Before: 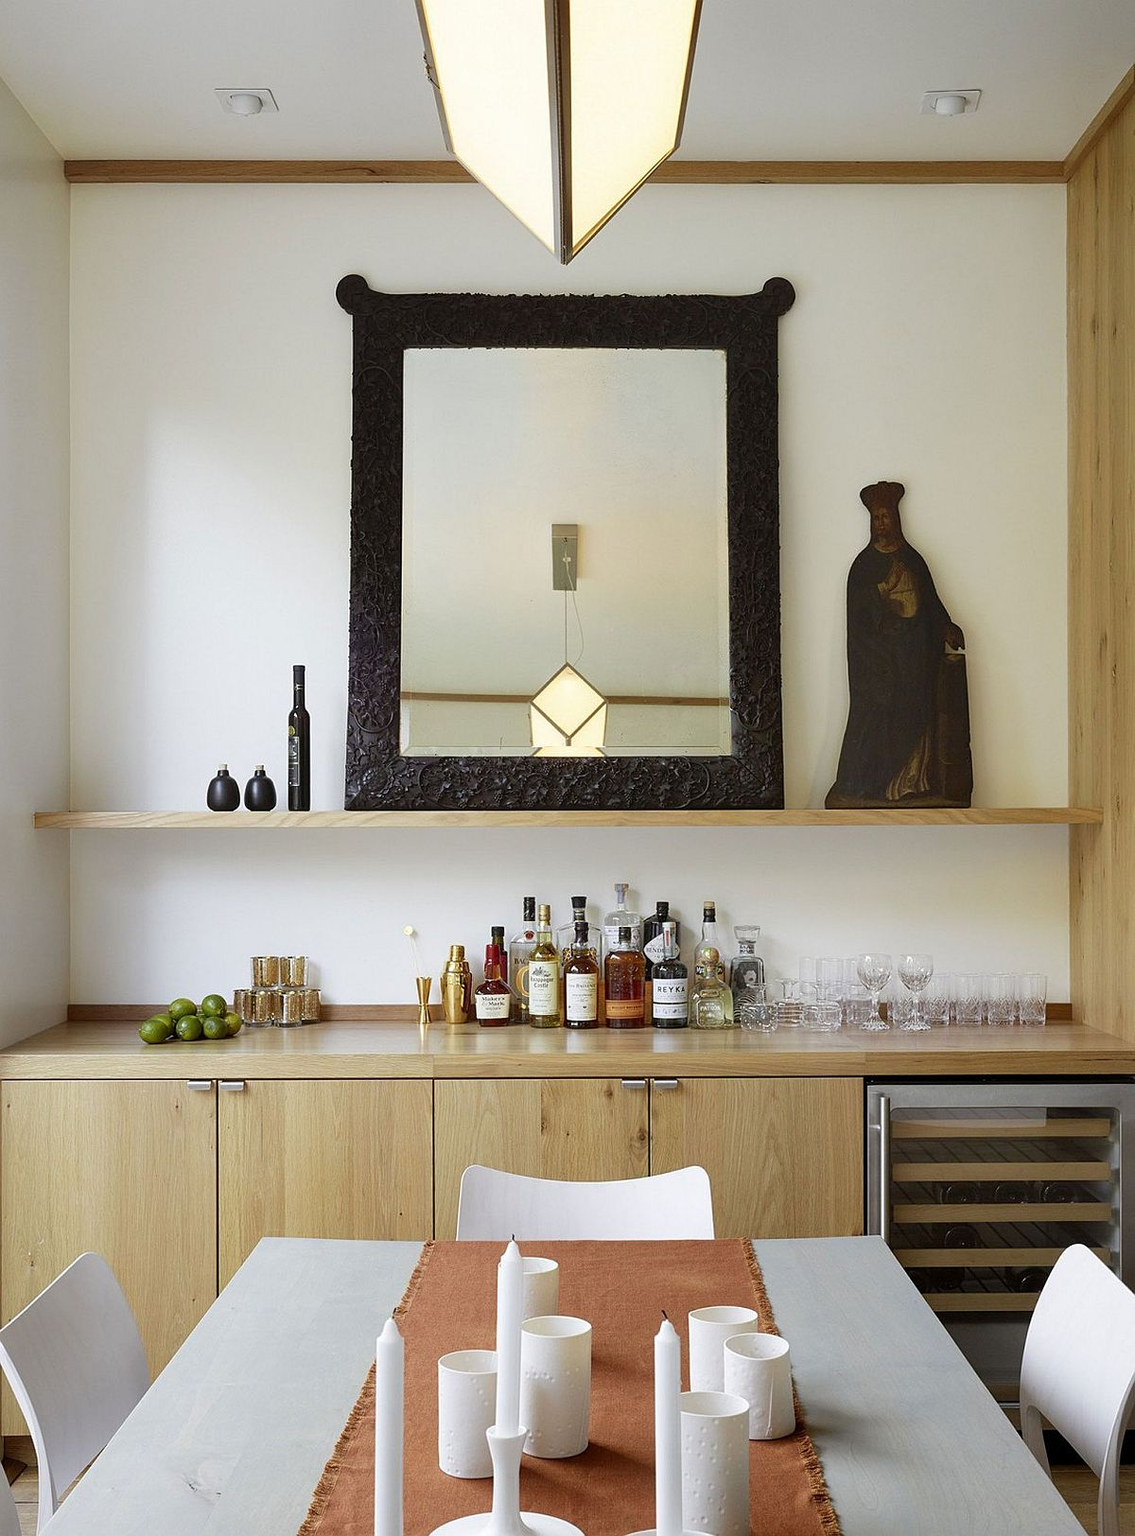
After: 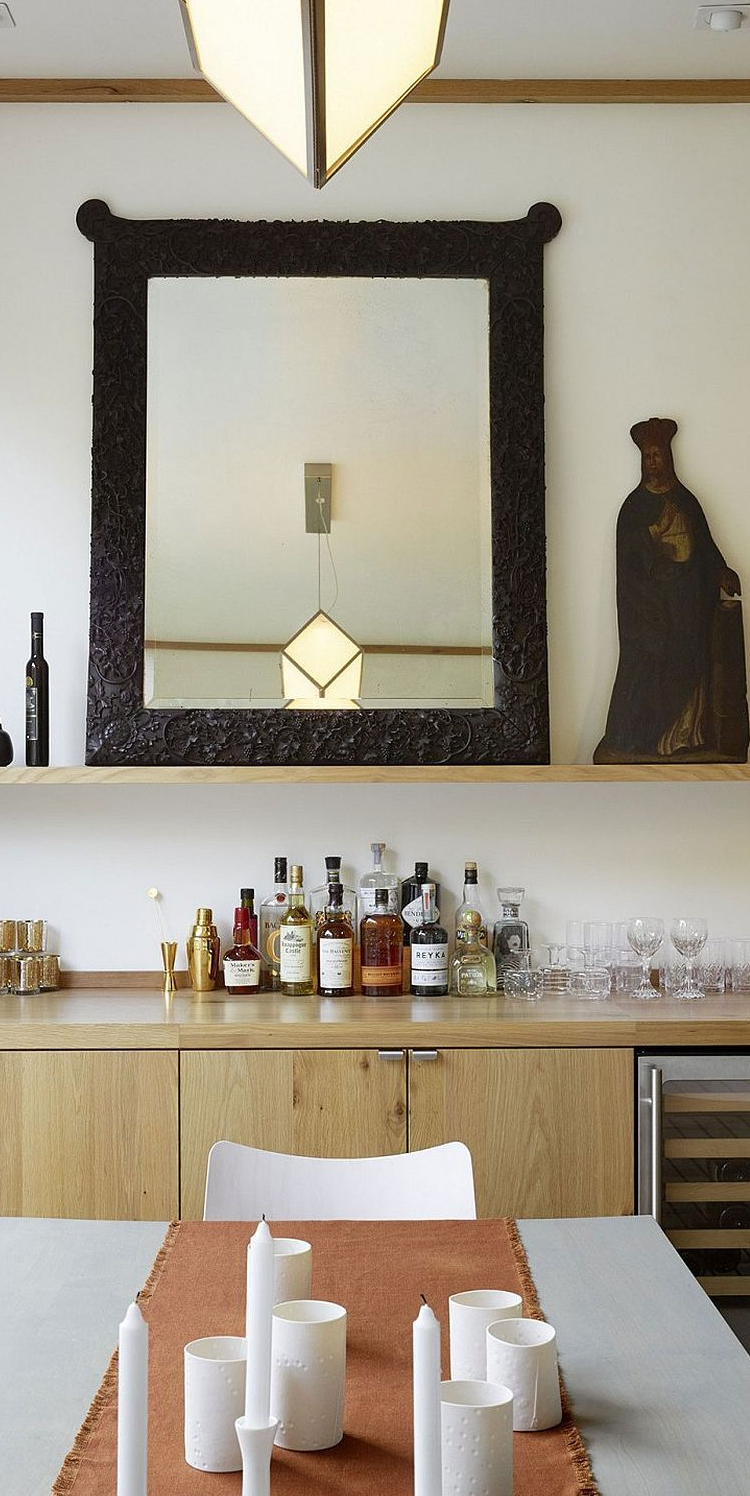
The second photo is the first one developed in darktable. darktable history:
sharpen: radius 2.896, amount 0.866, threshold 47.088
crop and rotate: left 23.317%, top 5.631%, right 14.178%, bottom 2.248%
